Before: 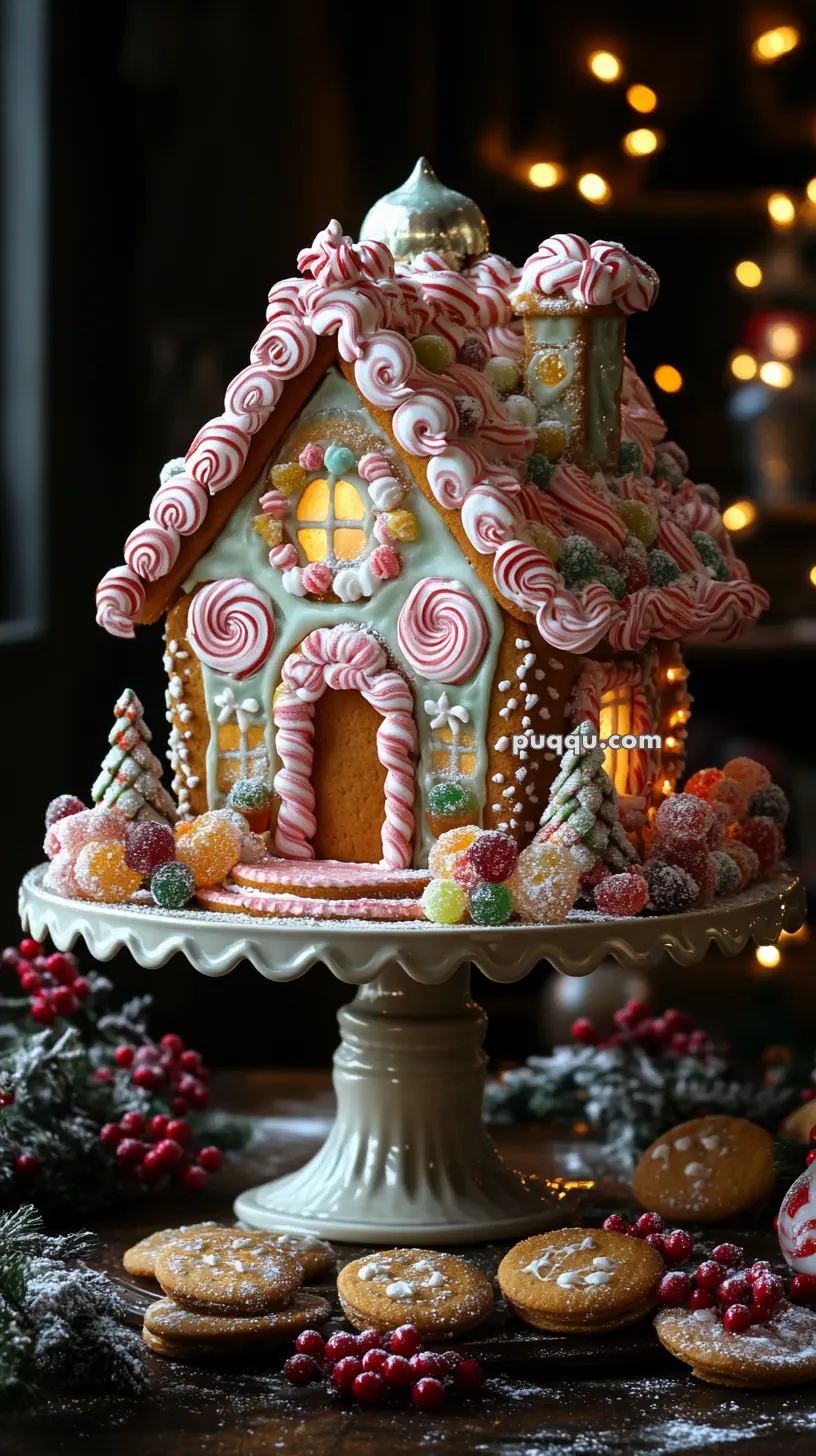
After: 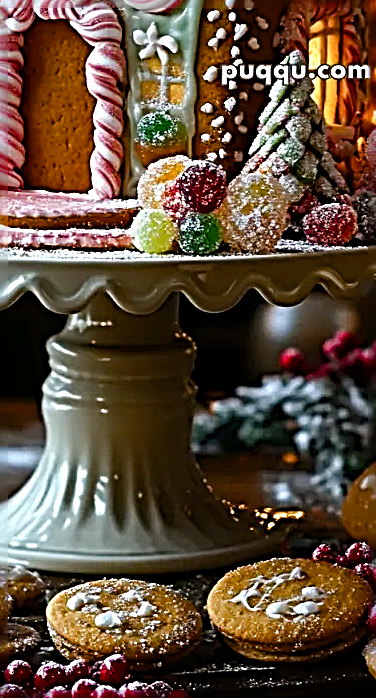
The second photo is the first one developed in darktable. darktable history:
color balance rgb: perceptual saturation grading › global saturation 20%, perceptual saturation grading › highlights -25.538%, perceptual saturation grading › shadows 49.738%
shadows and highlights: shadows 20.96, highlights -81.79, soften with gaussian
crop: left 35.716%, top 46.038%, right 18.106%, bottom 5.985%
sharpen: radius 3.196, amount 1.733
